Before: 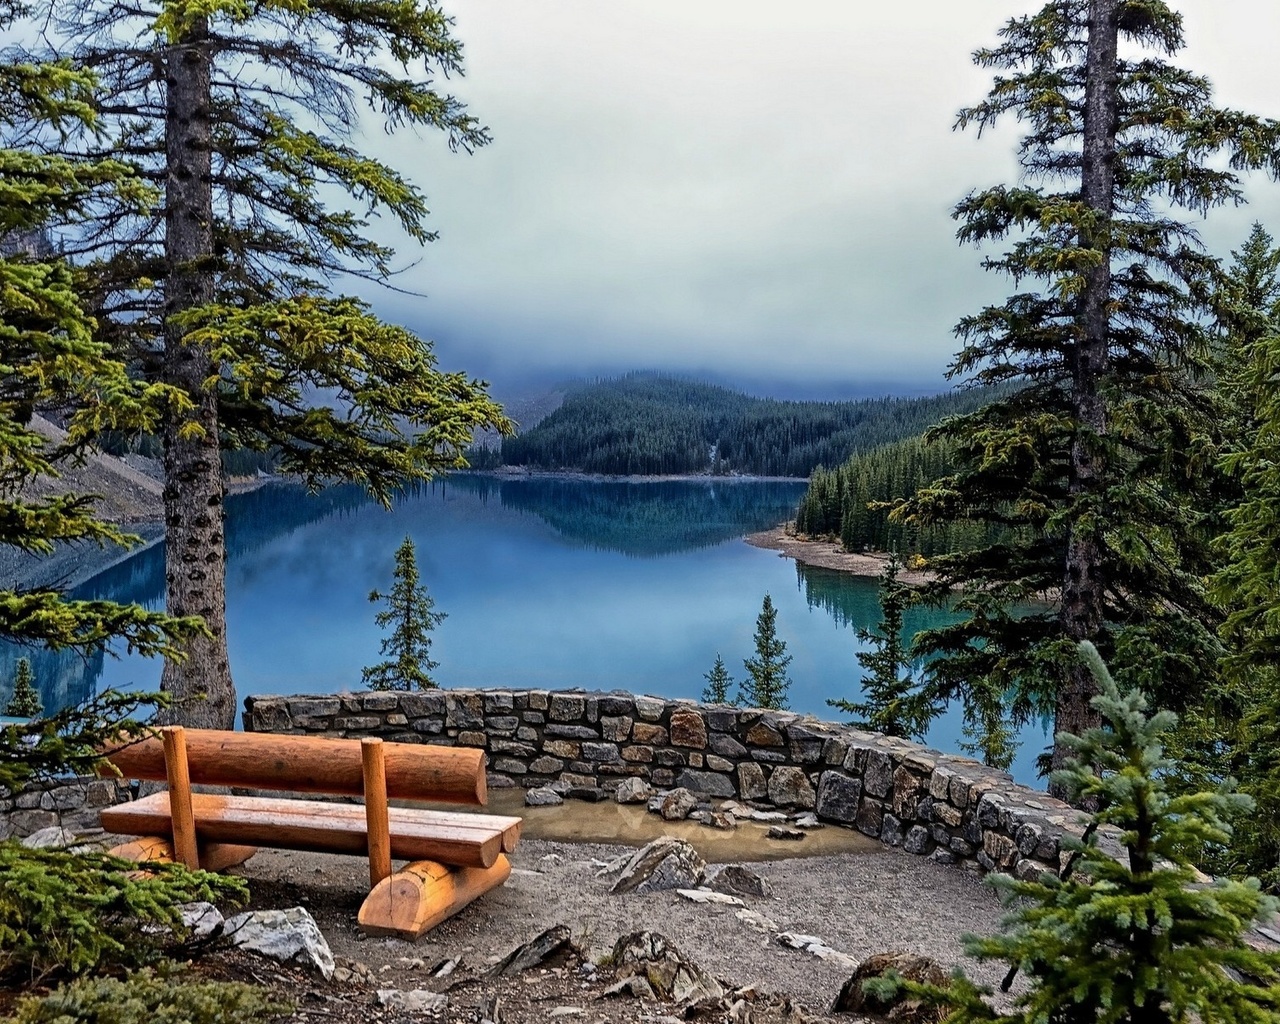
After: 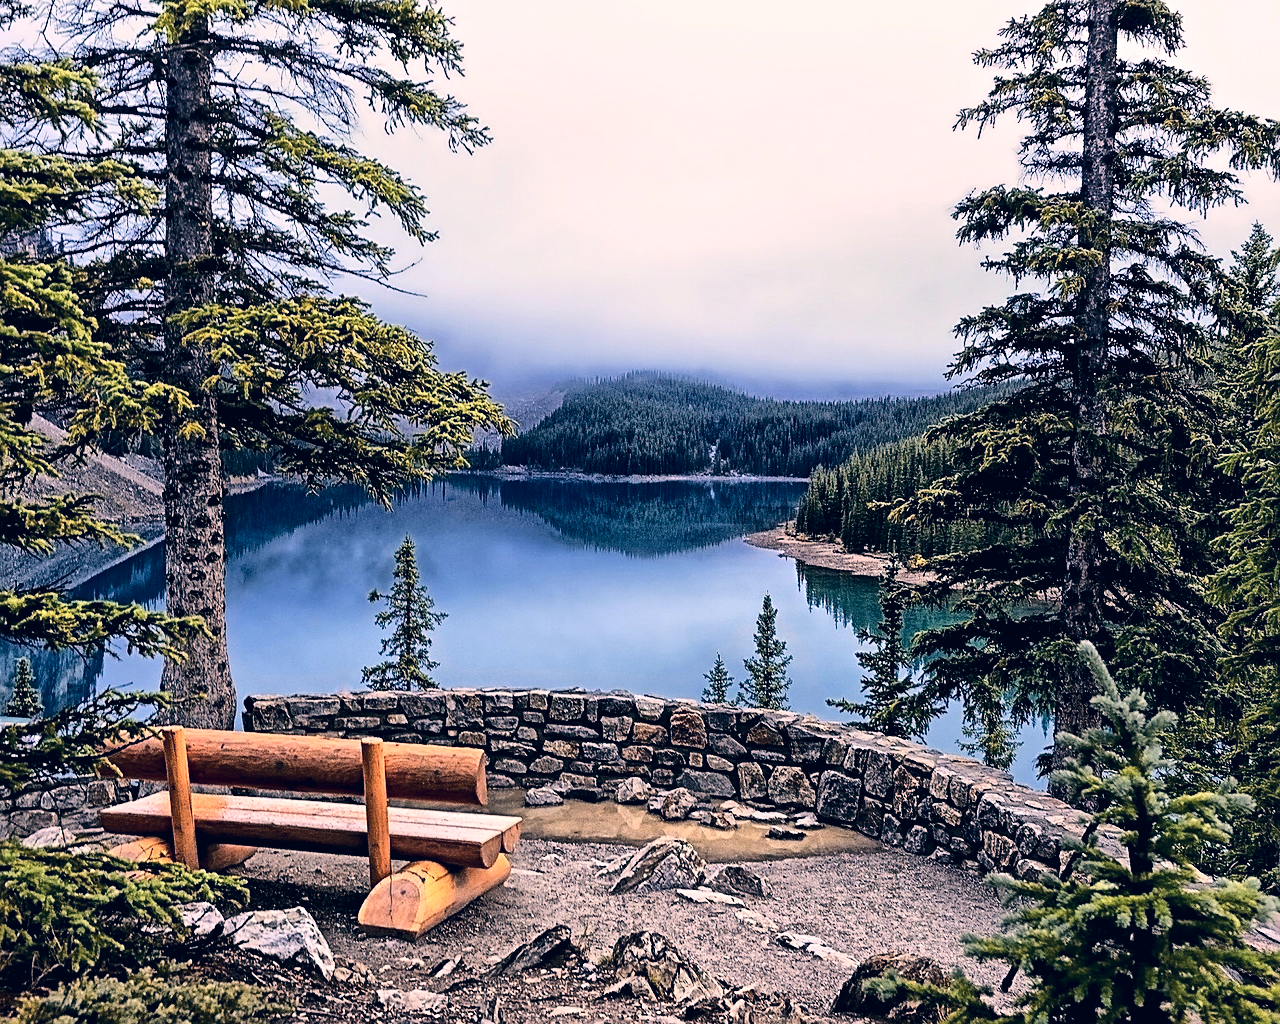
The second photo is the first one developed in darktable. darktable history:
sharpen: on, module defaults
base curve: curves: ch0 [(0, 0) (0.036, 0.025) (0.121, 0.166) (0.206, 0.329) (0.605, 0.79) (1, 1)]
color correction: highlights a* 13.75, highlights b* 6.13, shadows a* -5.31, shadows b* -15.84, saturation 0.838
exposure: black level correction 0.002, exposure 0.148 EV, compensate highlight preservation false
